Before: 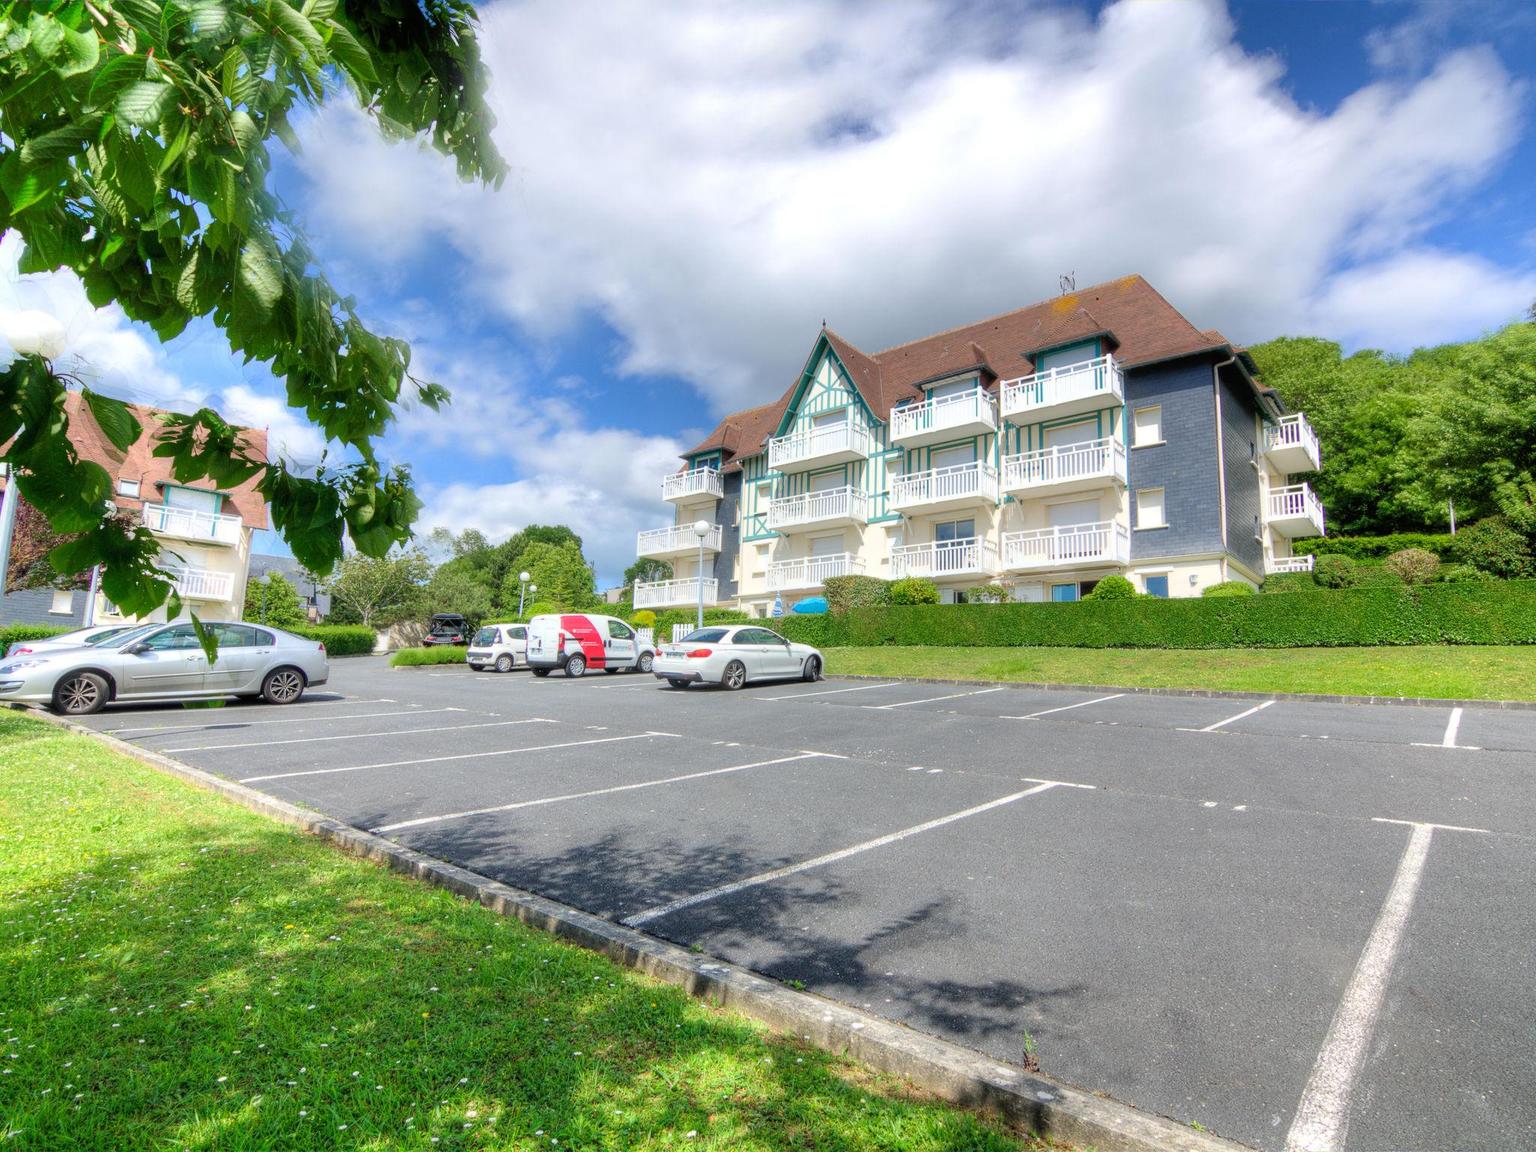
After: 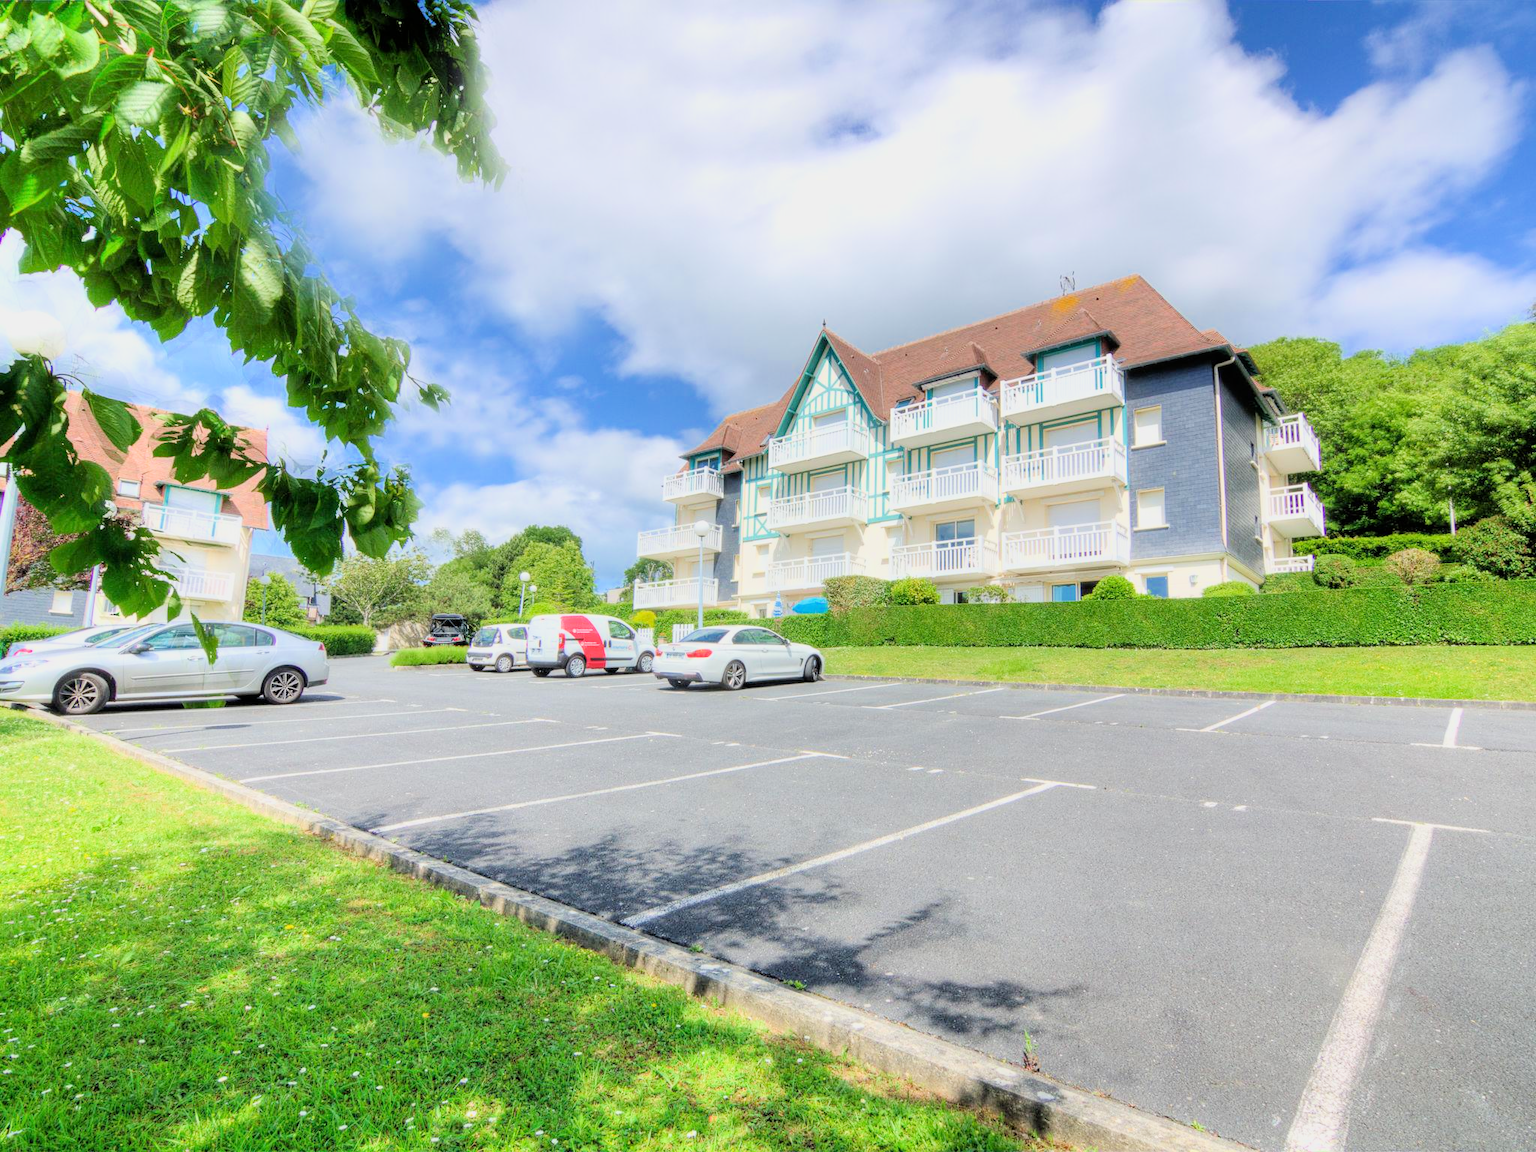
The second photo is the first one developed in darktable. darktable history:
filmic rgb: black relative exposure -8.42 EV, white relative exposure 4.68 EV, hardness 3.82, color science v6 (2022)
exposure: exposure 0.95 EV, compensate highlight preservation false
